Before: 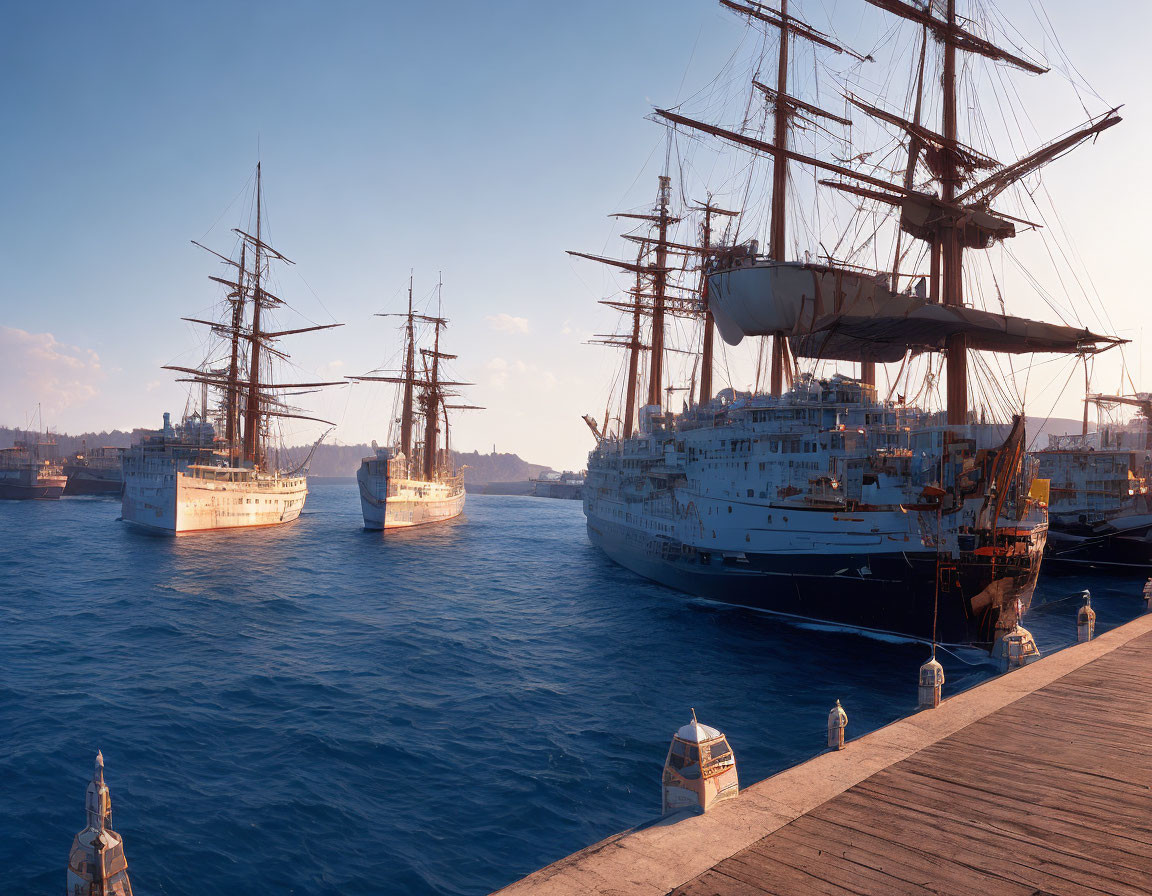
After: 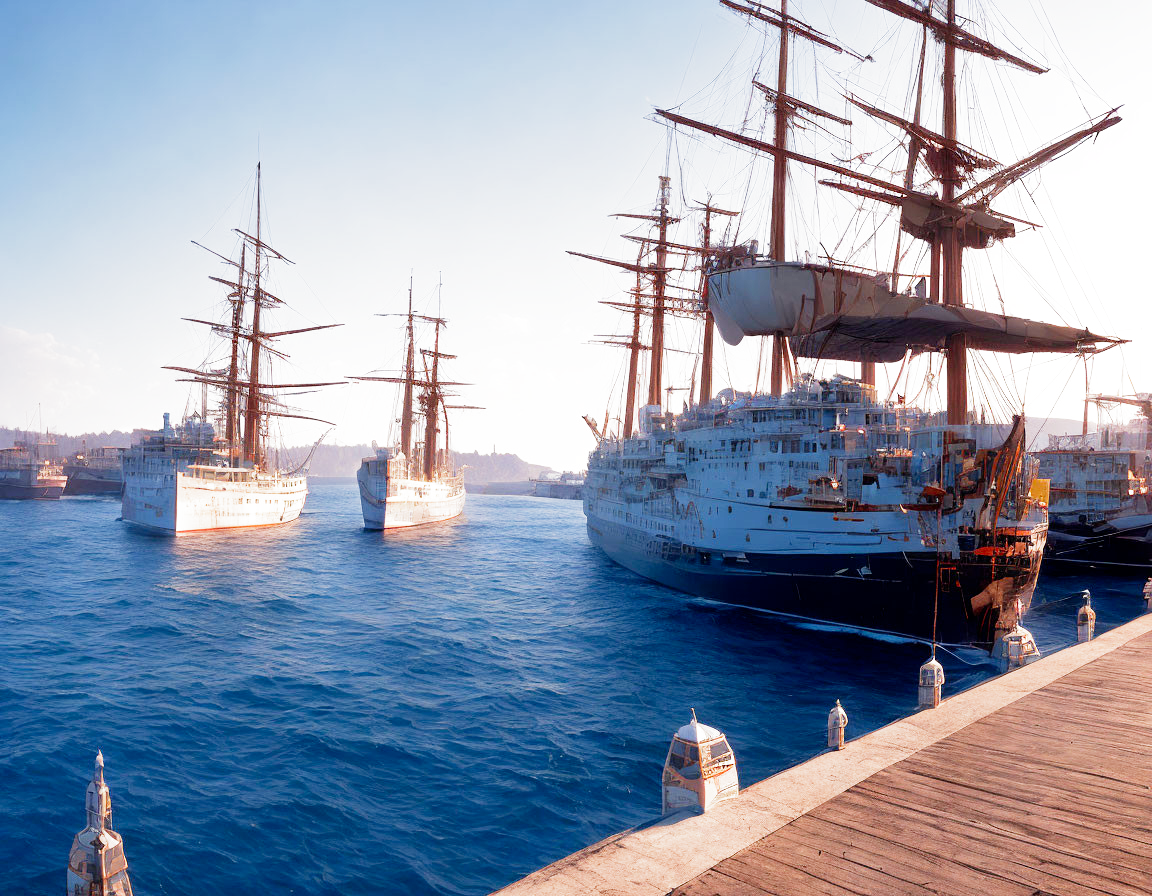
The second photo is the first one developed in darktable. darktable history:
filmic rgb: middle gray luminance 9.23%, black relative exposure -10.55 EV, white relative exposure 3.45 EV, threshold 6 EV, target black luminance 0%, hardness 5.98, latitude 59.69%, contrast 1.087, highlights saturation mix 5%, shadows ↔ highlights balance 29.23%, add noise in highlights 0, preserve chrominance no, color science v3 (2019), use custom middle-gray values true, iterations of high-quality reconstruction 0, contrast in highlights soft, enable highlight reconstruction true
exposure: exposure 0.207 EV, compensate highlight preservation false
